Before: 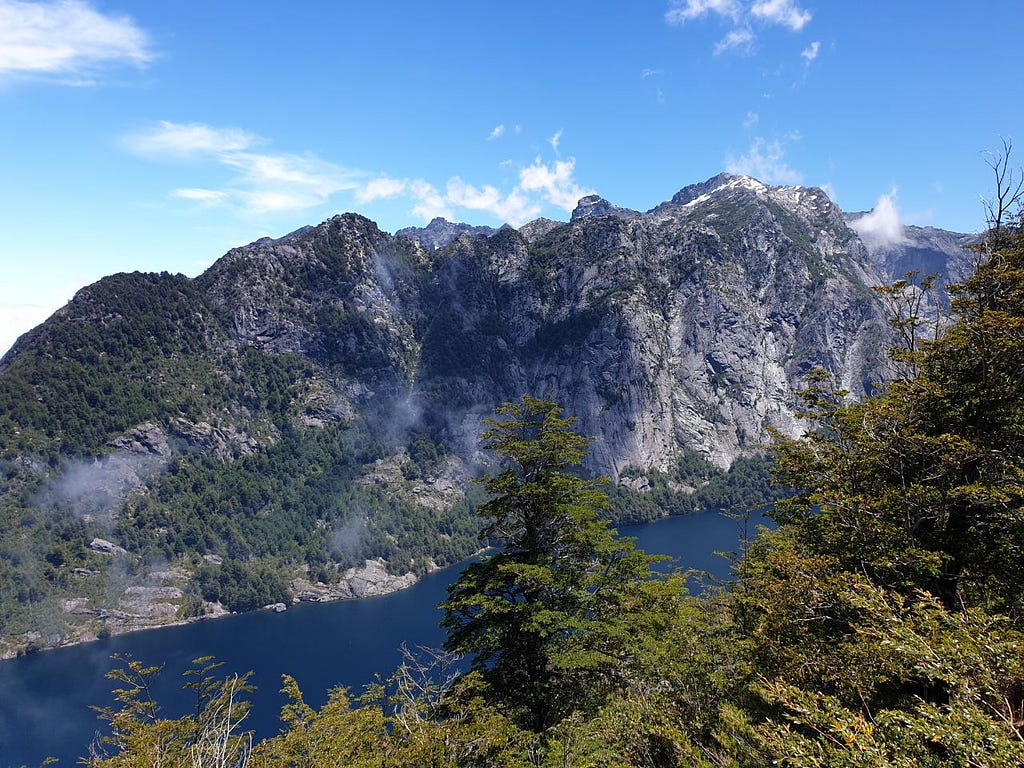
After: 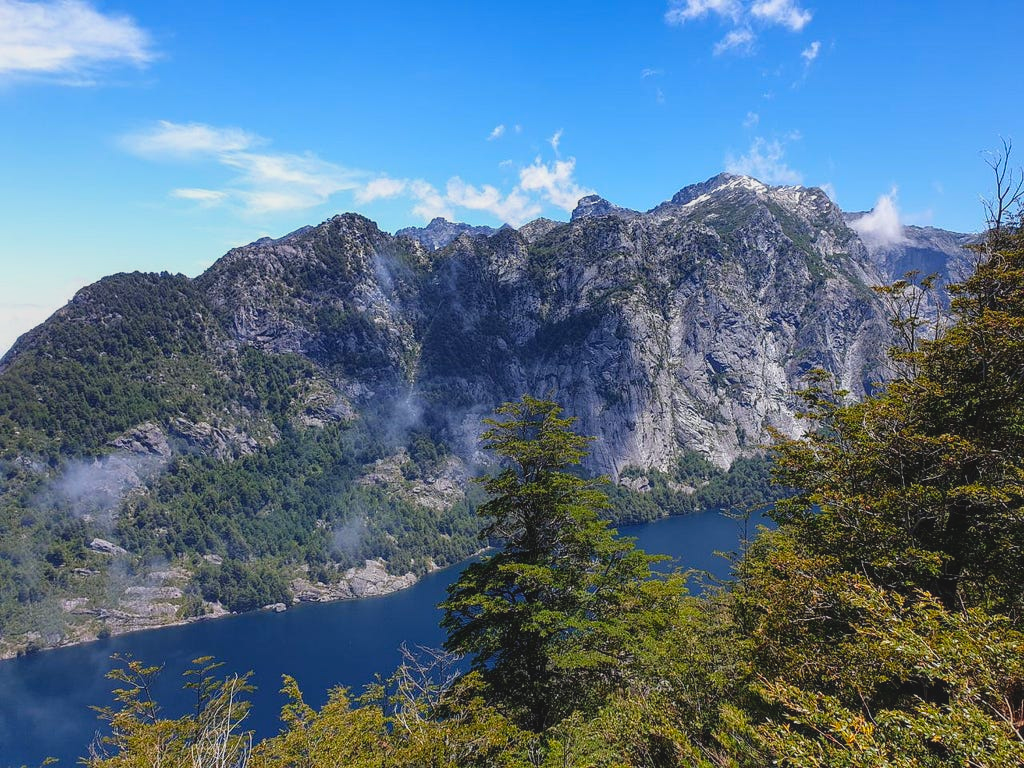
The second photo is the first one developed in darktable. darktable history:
local contrast: on, module defaults
exposure: compensate highlight preservation false
contrast brightness saturation: contrast -0.172, saturation 0.188
